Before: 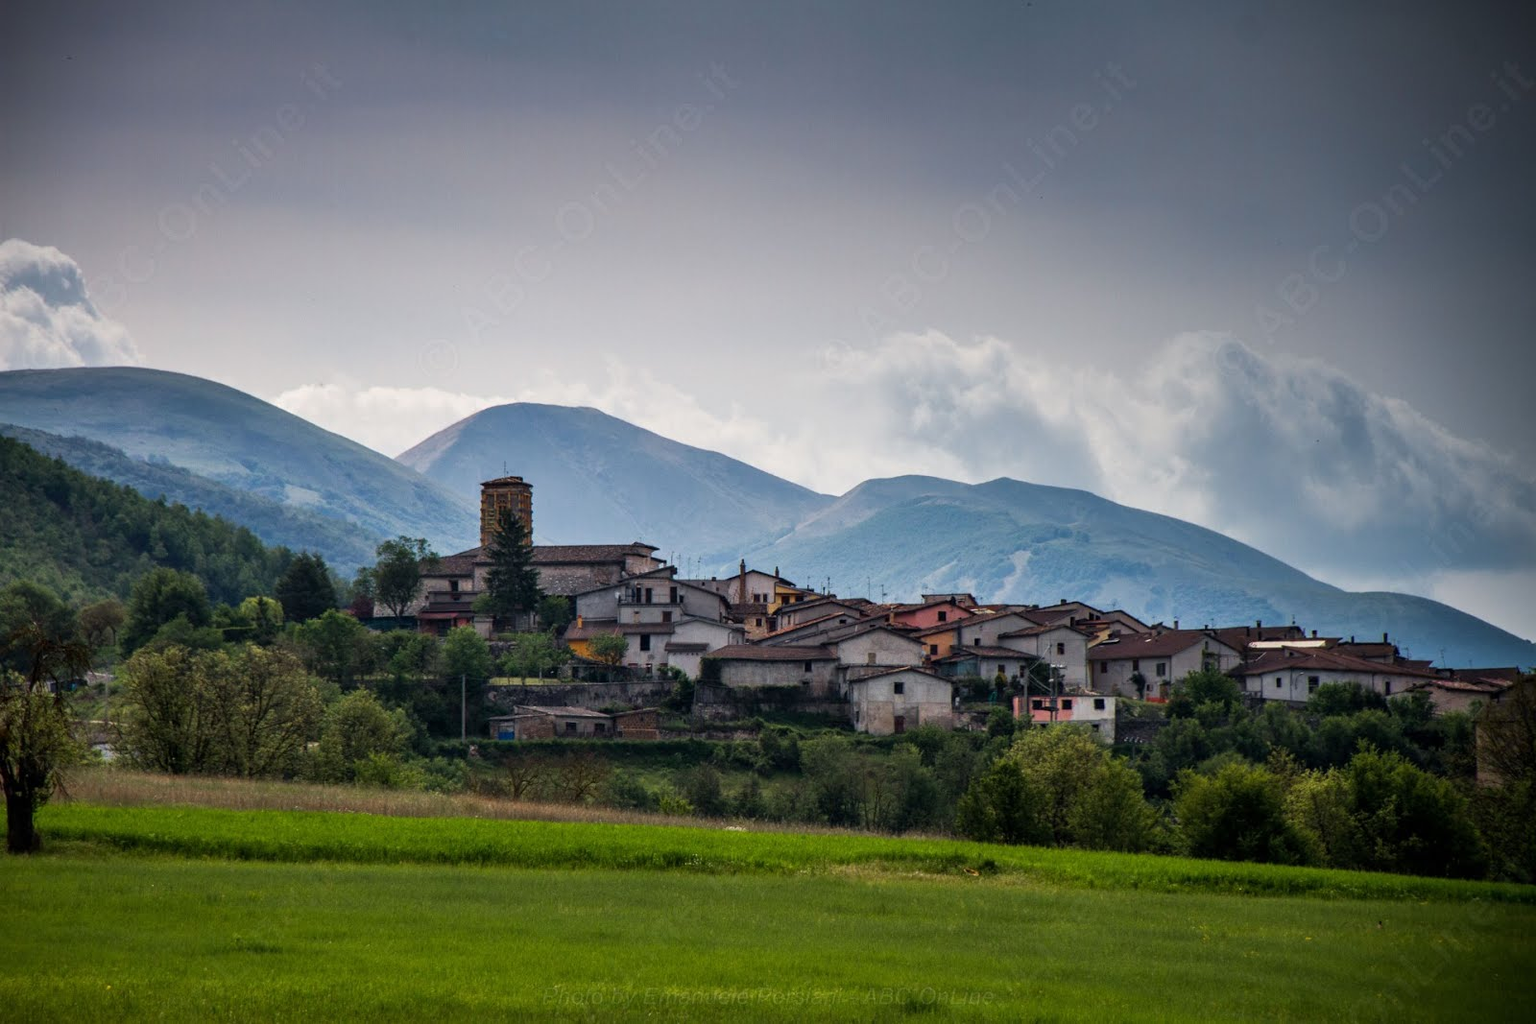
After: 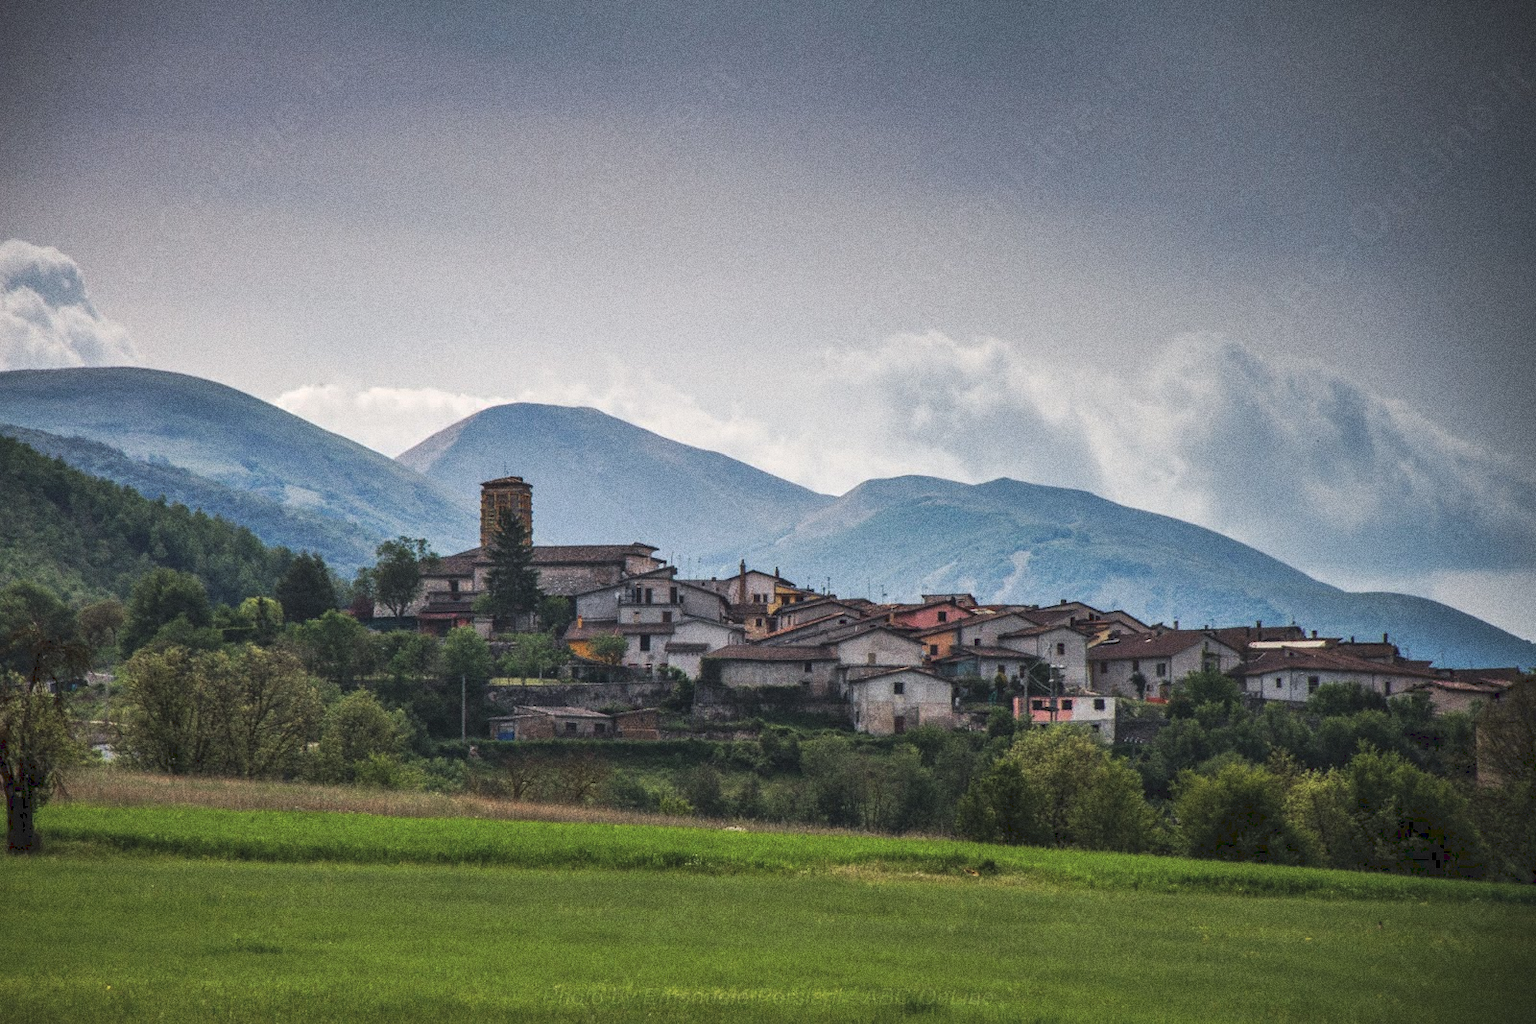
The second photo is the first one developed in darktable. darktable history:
local contrast: on, module defaults
tone curve: curves: ch0 [(0, 0) (0.003, 0.125) (0.011, 0.139) (0.025, 0.155) (0.044, 0.174) (0.069, 0.192) (0.1, 0.211) (0.136, 0.234) (0.177, 0.262) (0.224, 0.296) (0.277, 0.337) (0.335, 0.385) (0.399, 0.436) (0.468, 0.5) (0.543, 0.573) (0.623, 0.644) (0.709, 0.713) (0.801, 0.791) (0.898, 0.881) (1, 1)], preserve colors none
grain: coarseness 0.09 ISO, strength 40%
